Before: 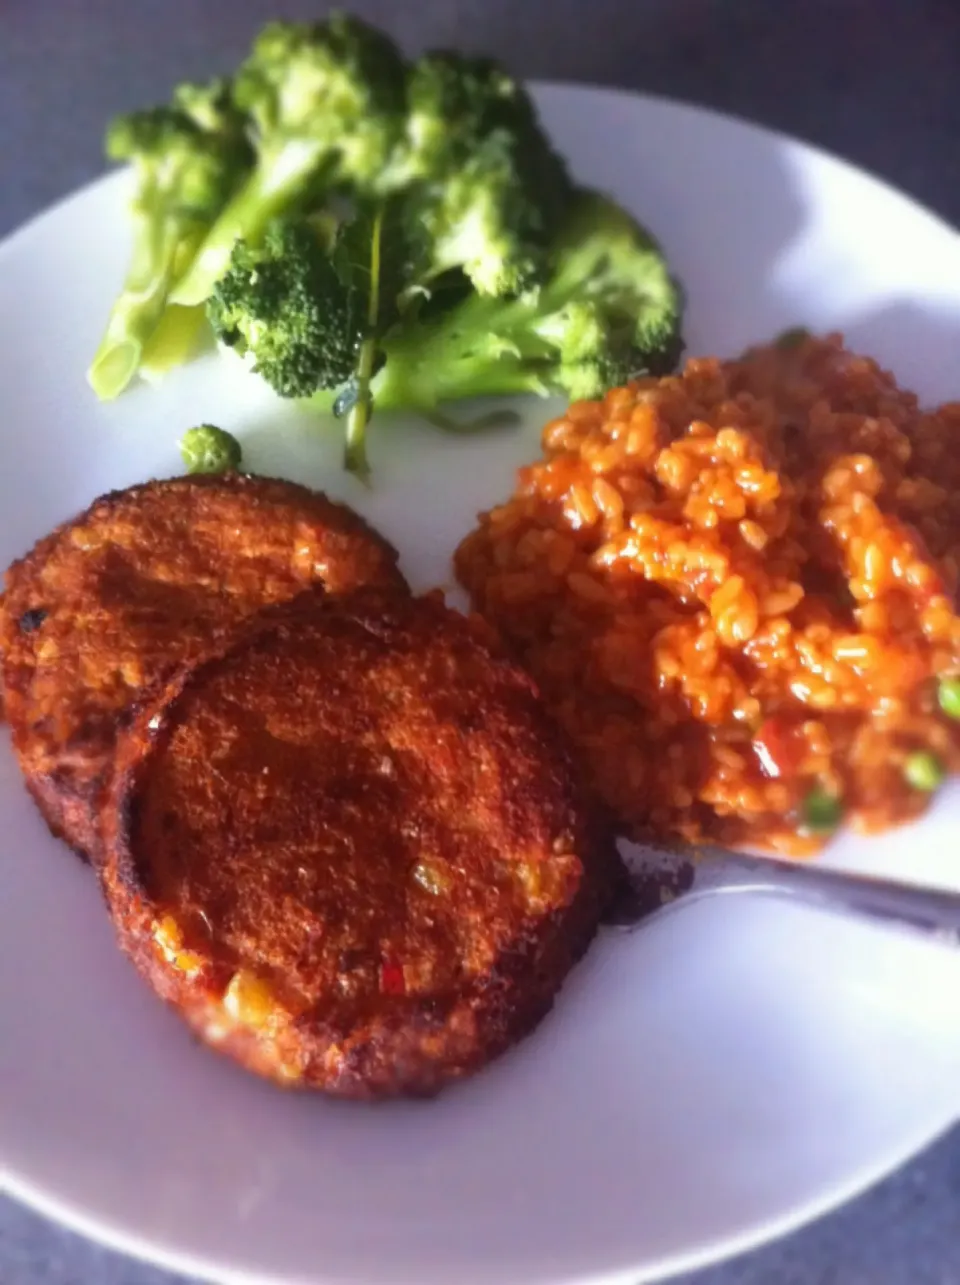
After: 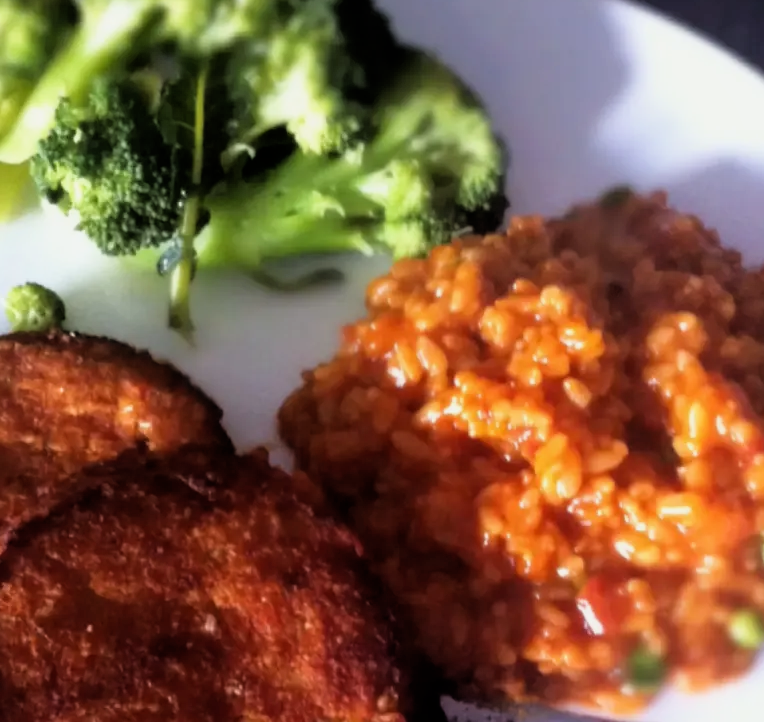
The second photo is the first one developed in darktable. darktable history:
shadows and highlights: shadows 0.319, highlights 38.55
crop: left 18.39%, top 11.081%, right 2.007%, bottom 32.719%
filmic rgb: black relative exposure -3.94 EV, white relative exposure 3.15 EV, hardness 2.87
